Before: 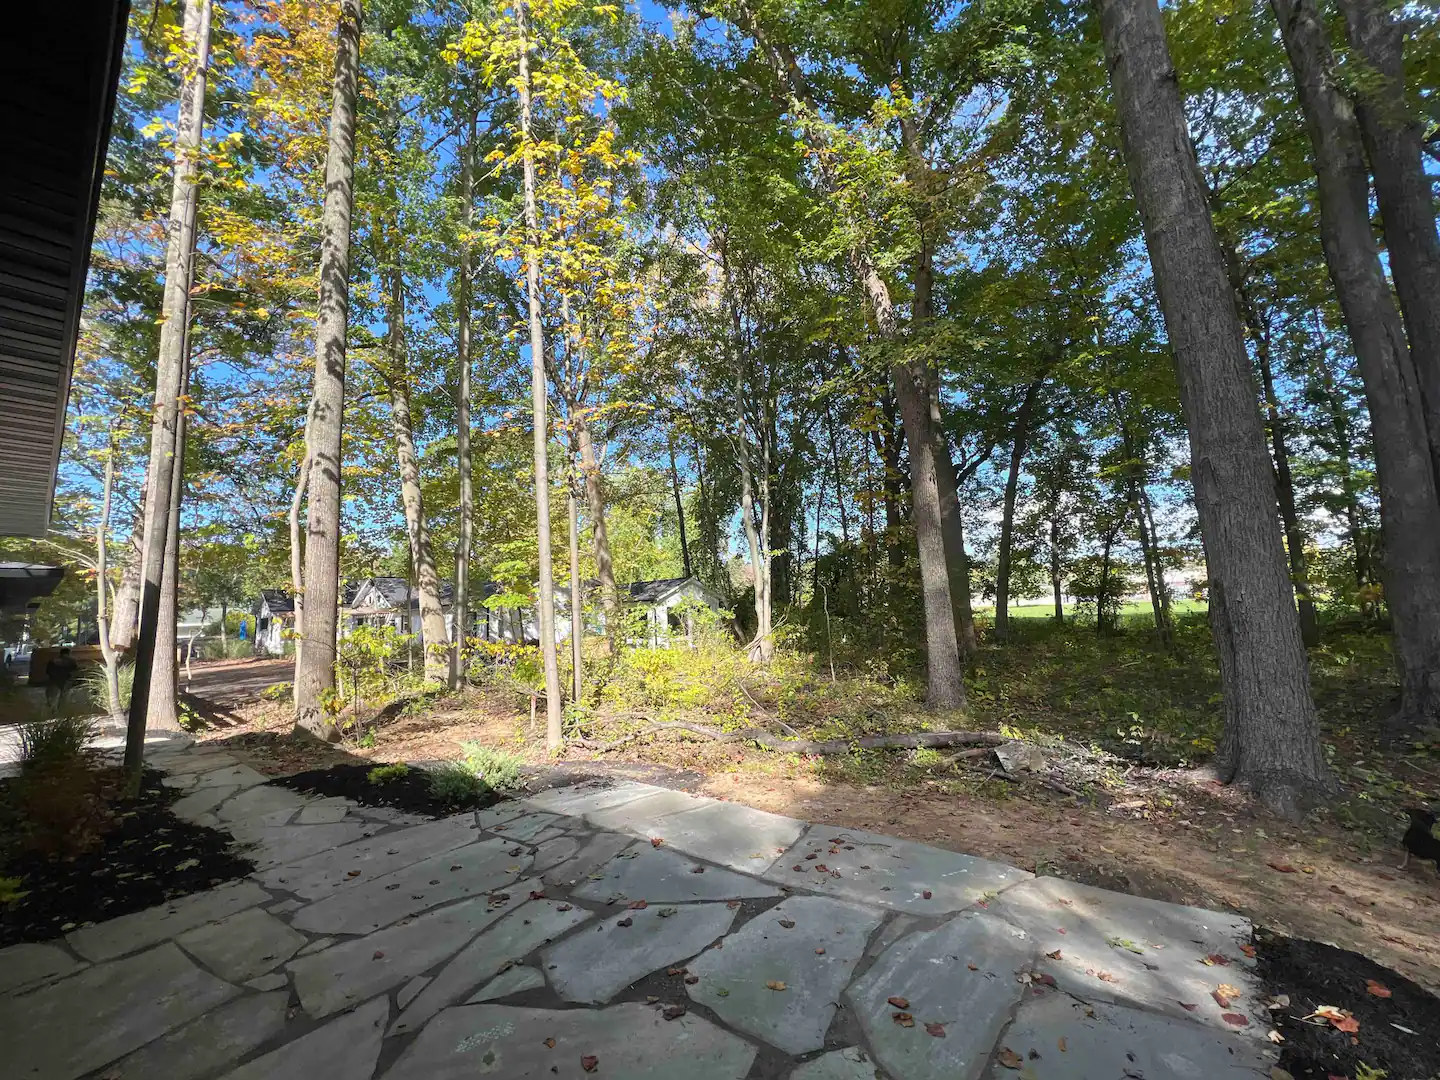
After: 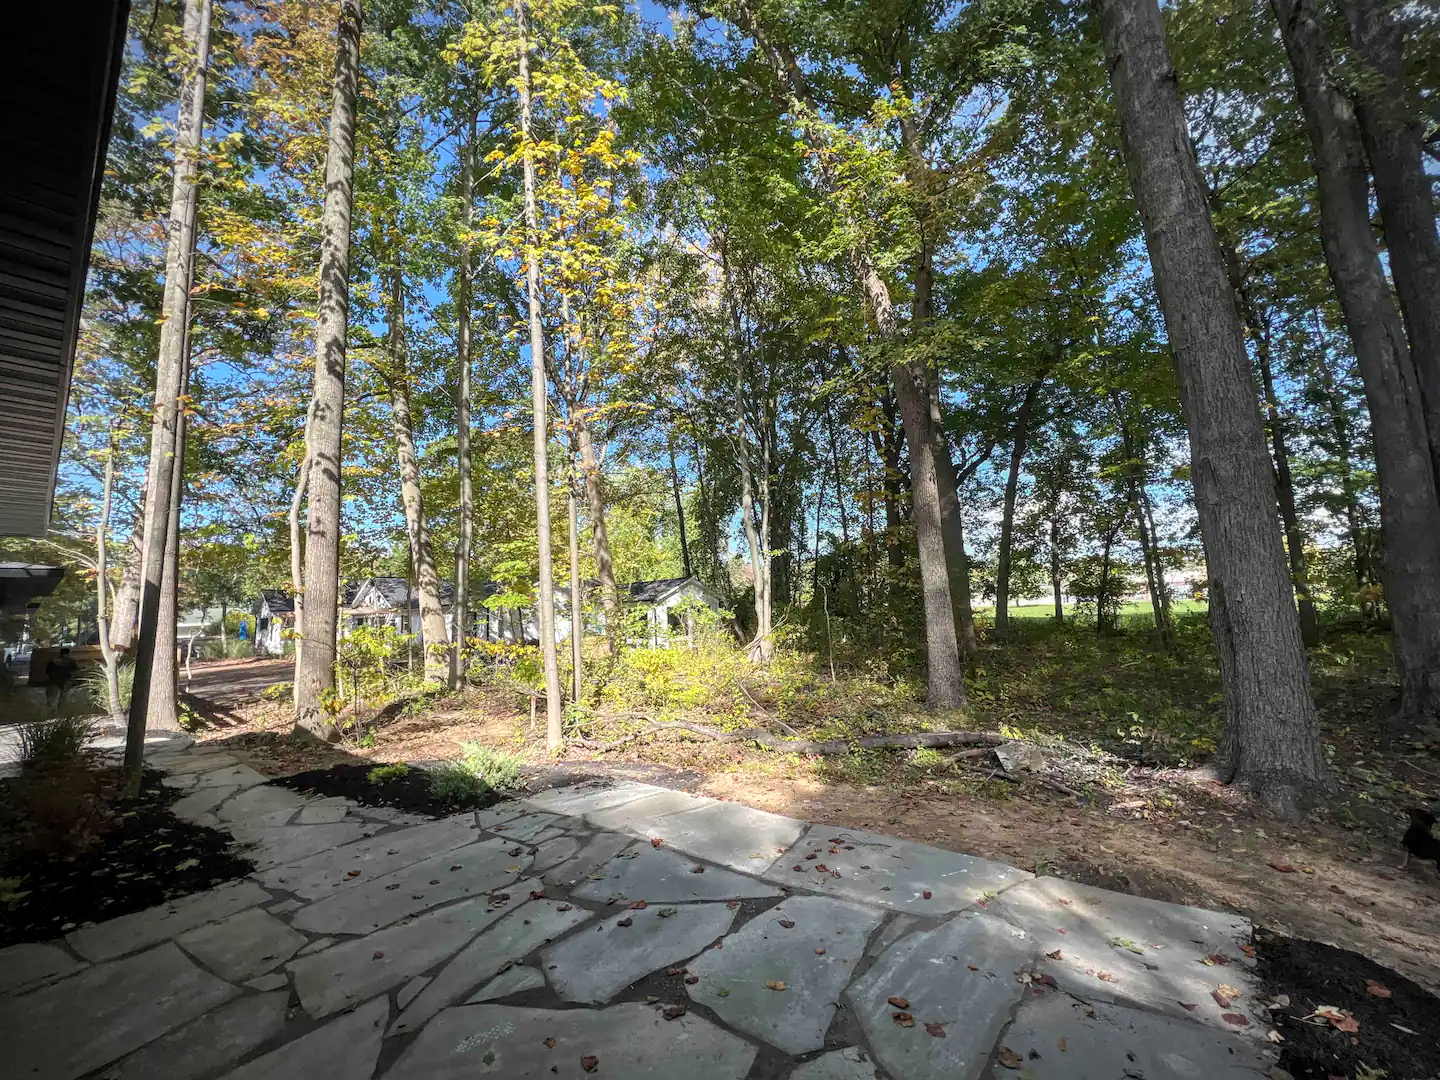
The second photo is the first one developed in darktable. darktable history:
vignetting: fall-off radius 59.69%, brightness -0.472, automatic ratio true
local contrast: on, module defaults
